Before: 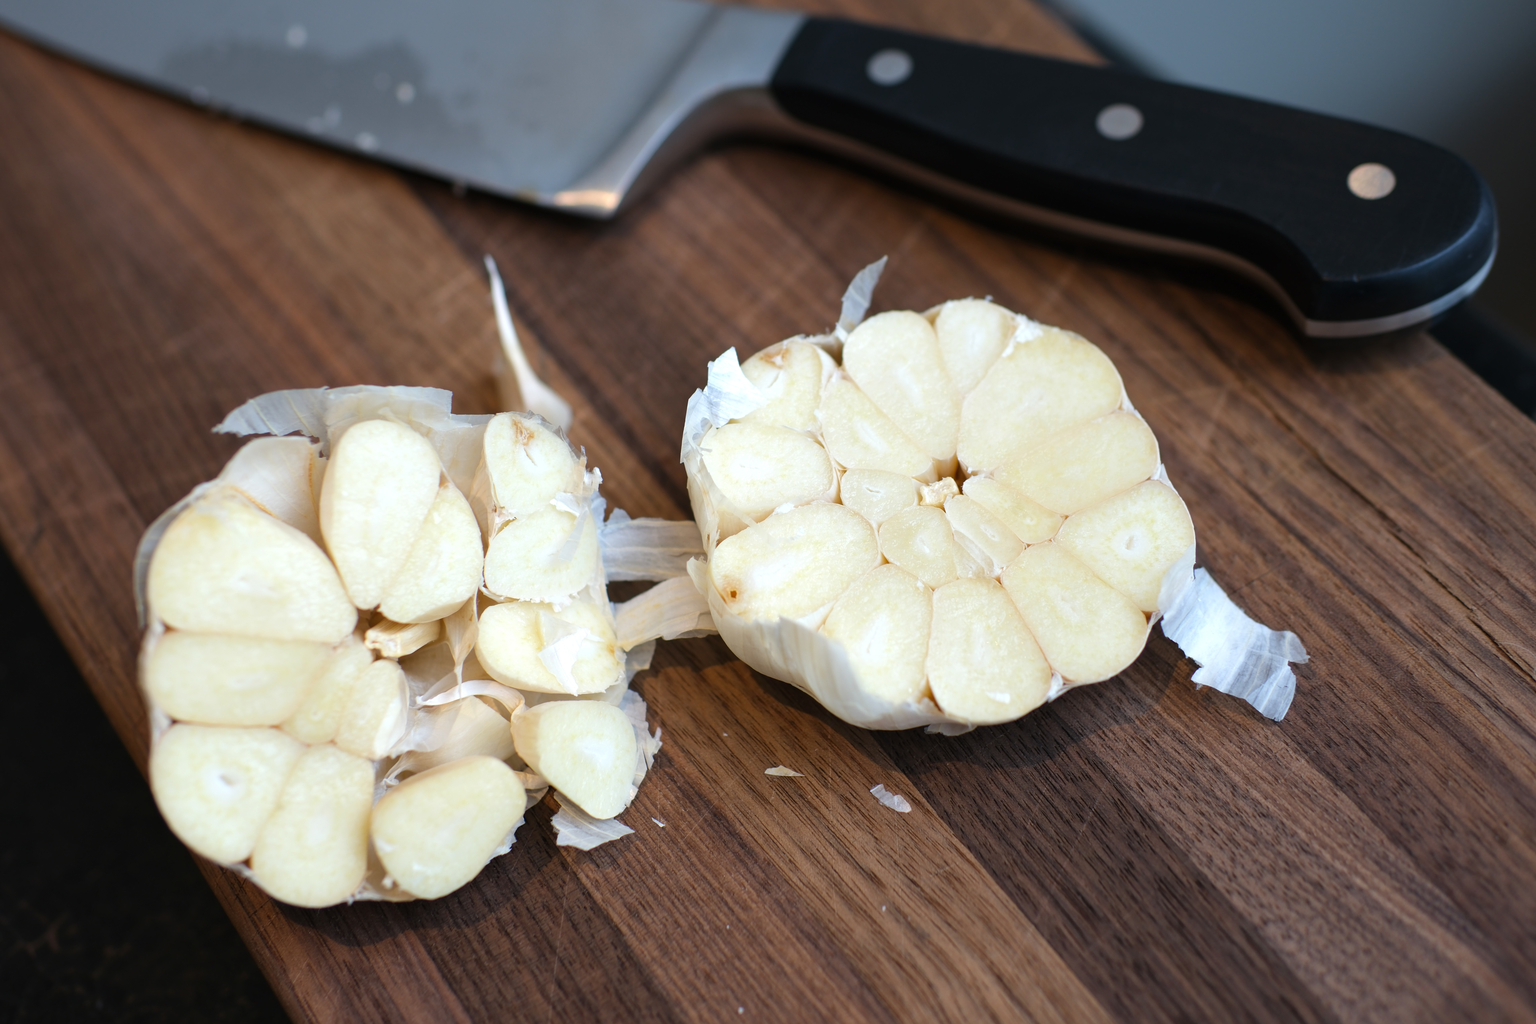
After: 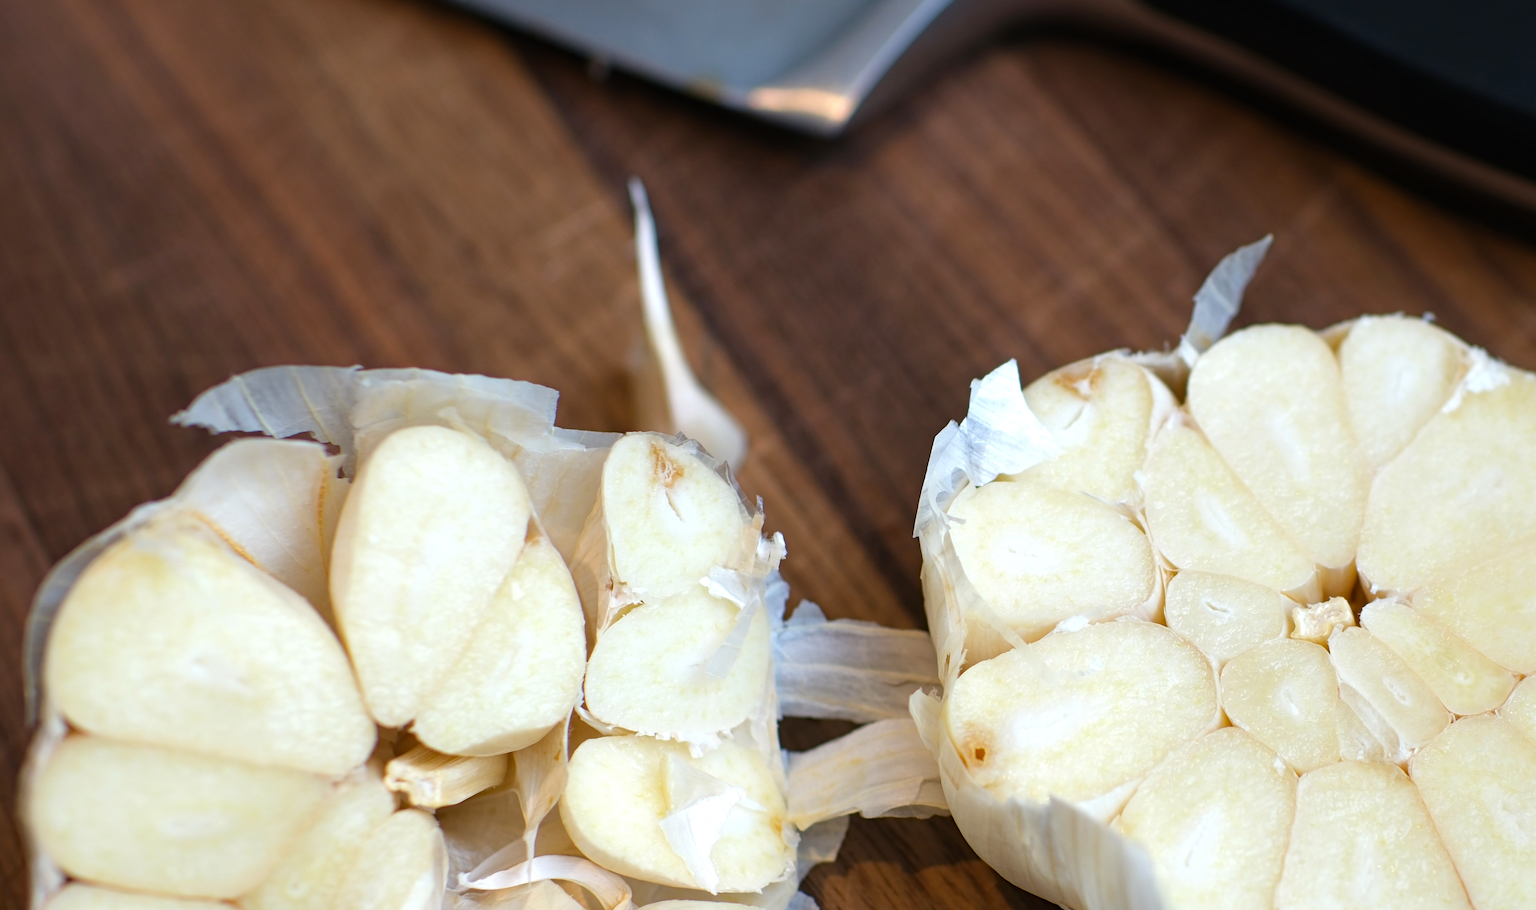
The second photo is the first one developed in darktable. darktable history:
crop and rotate: angle -4.99°, left 2.122%, top 6.945%, right 27.566%, bottom 30.519%
haze removal: strength 0.29, distance 0.25, compatibility mode true, adaptive false
white balance: emerald 1
